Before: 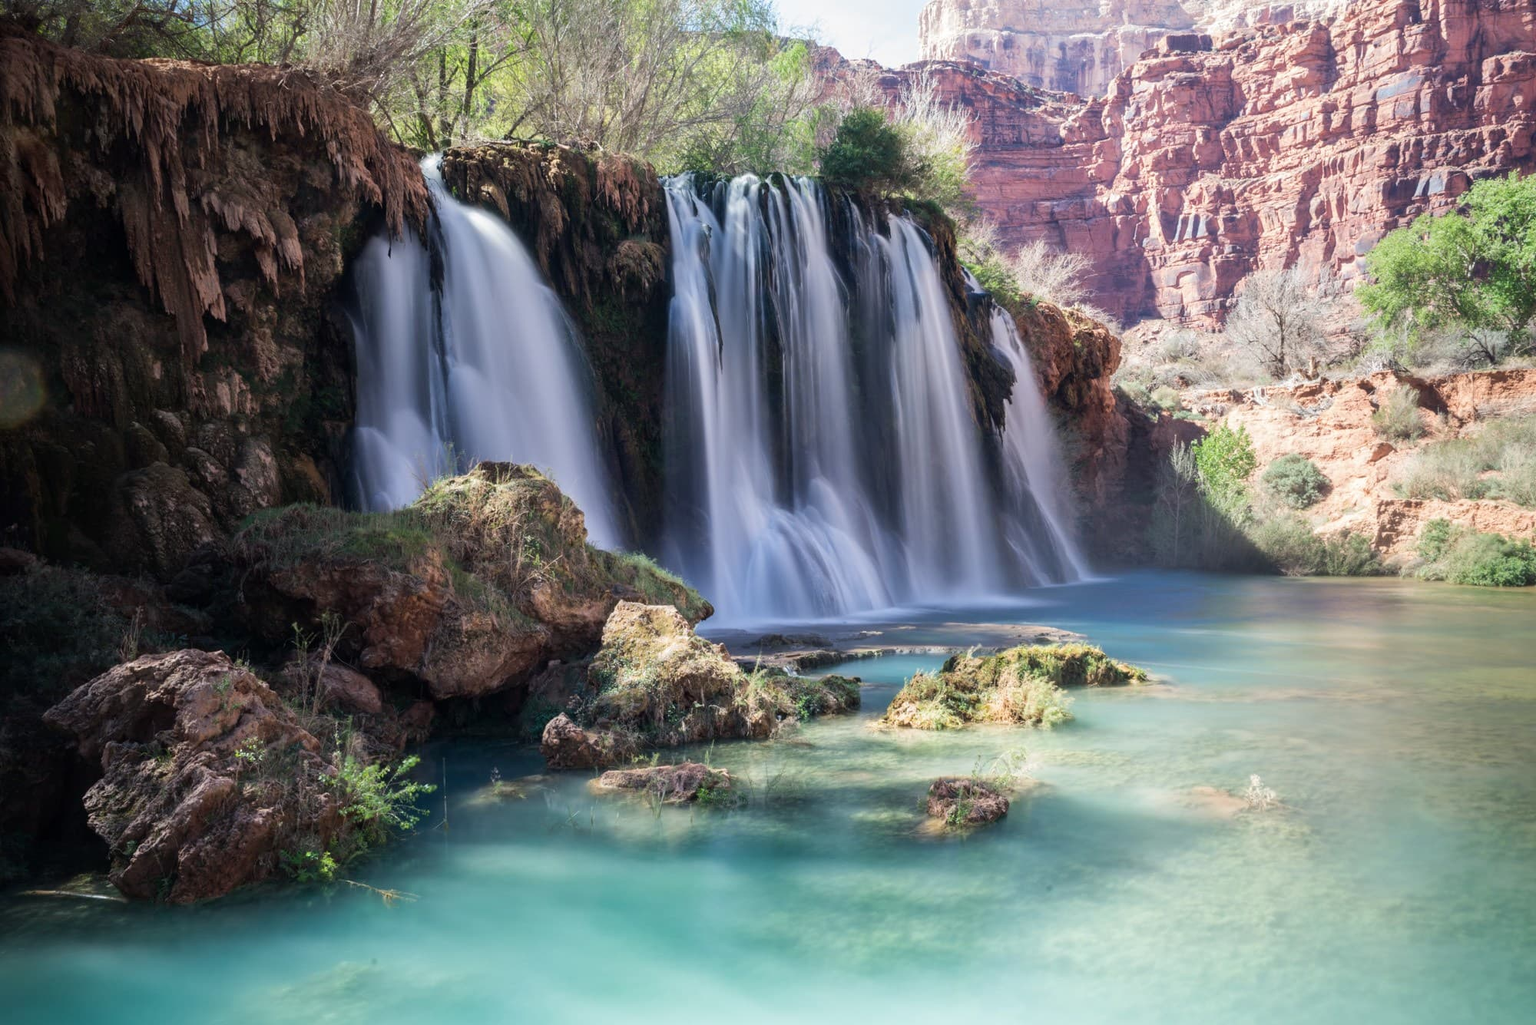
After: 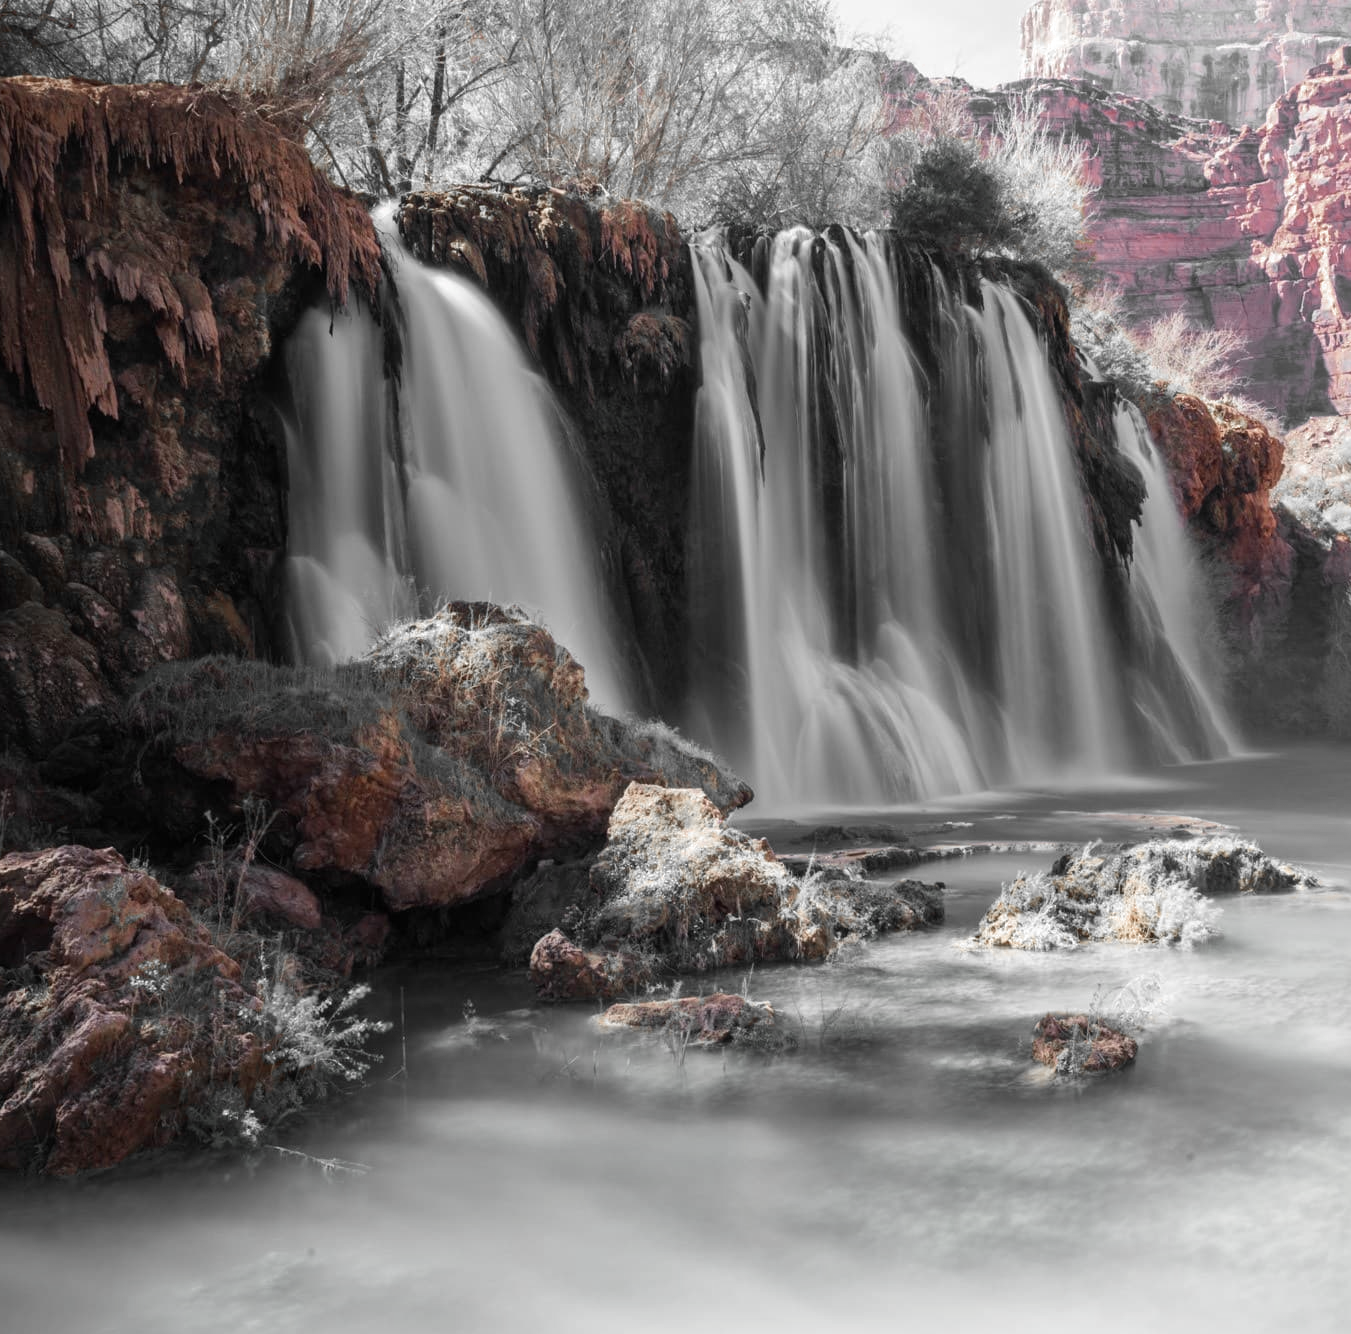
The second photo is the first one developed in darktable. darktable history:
color zones: curves: ch0 [(0, 0.497) (0.096, 0.361) (0.221, 0.538) (0.429, 0.5) (0.571, 0.5) (0.714, 0.5) (0.857, 0.5) (1, 0.497)]; ch1 [(0, 0.5) (0.143, 0.5) (0.257, -0.002) (0.429, 0.04) (0.571, -0.001) (0.714, -0.015) (0.857, 0.024) (1, 0.5)]
crop and rotate: left 8.84%, right 23.586%
